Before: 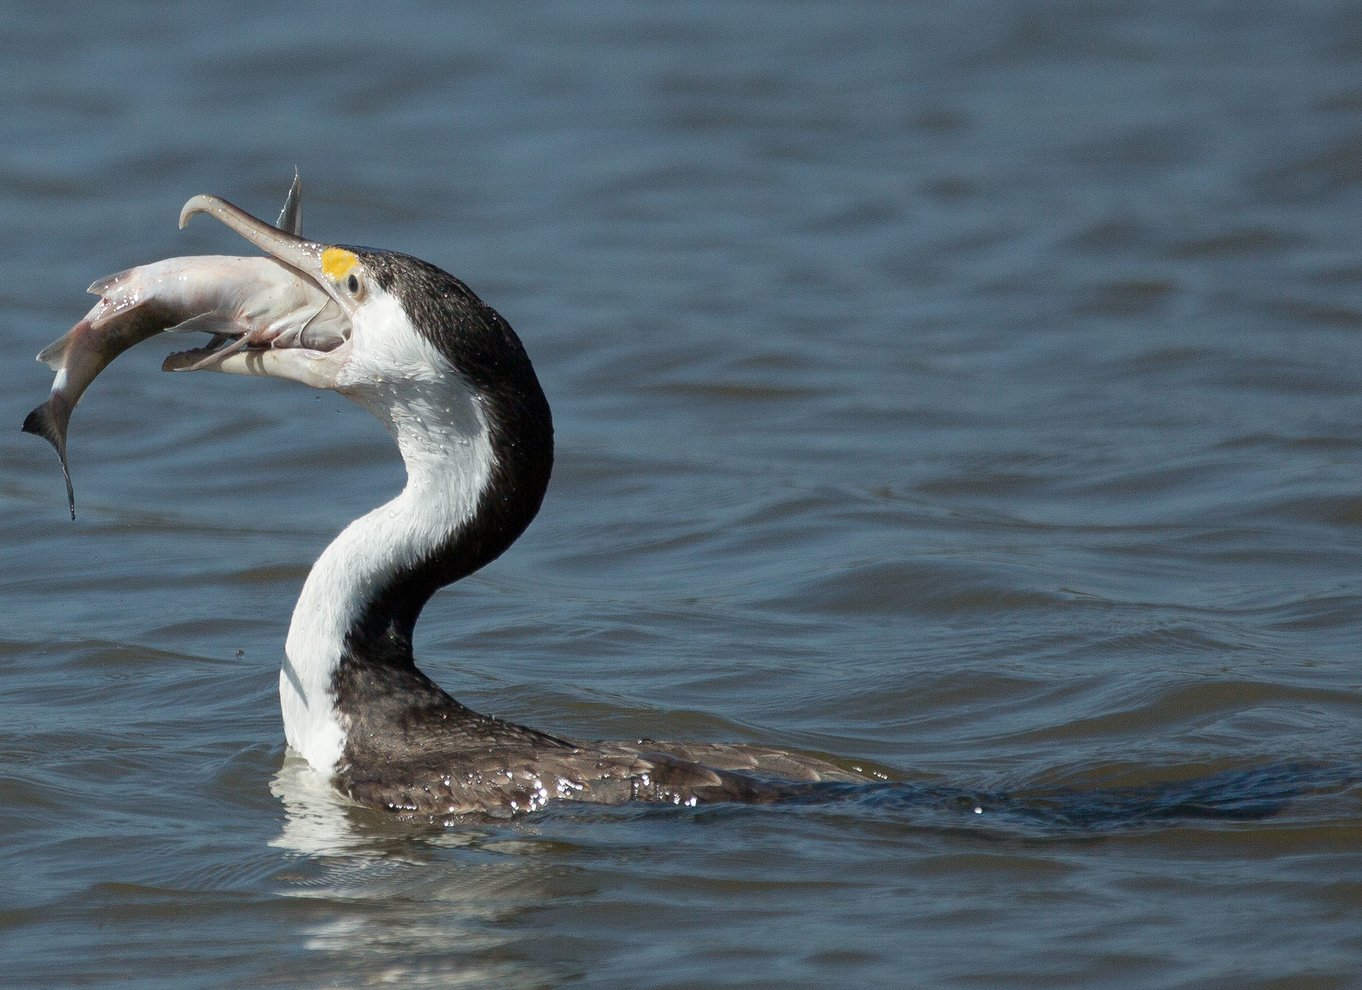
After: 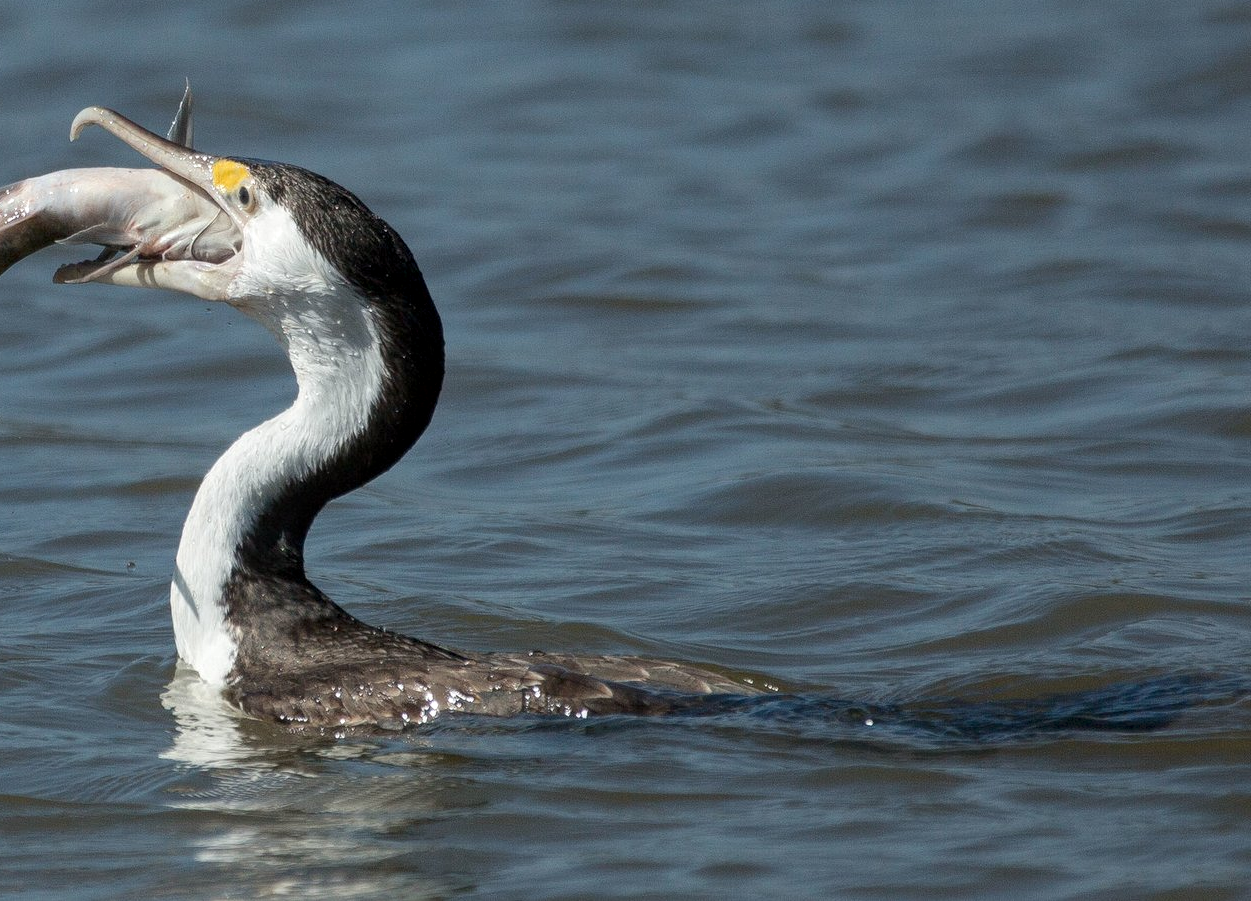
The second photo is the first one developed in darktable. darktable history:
crop and rotate: left 8.098%, top 8.962%
local contrast: on, module defaults
